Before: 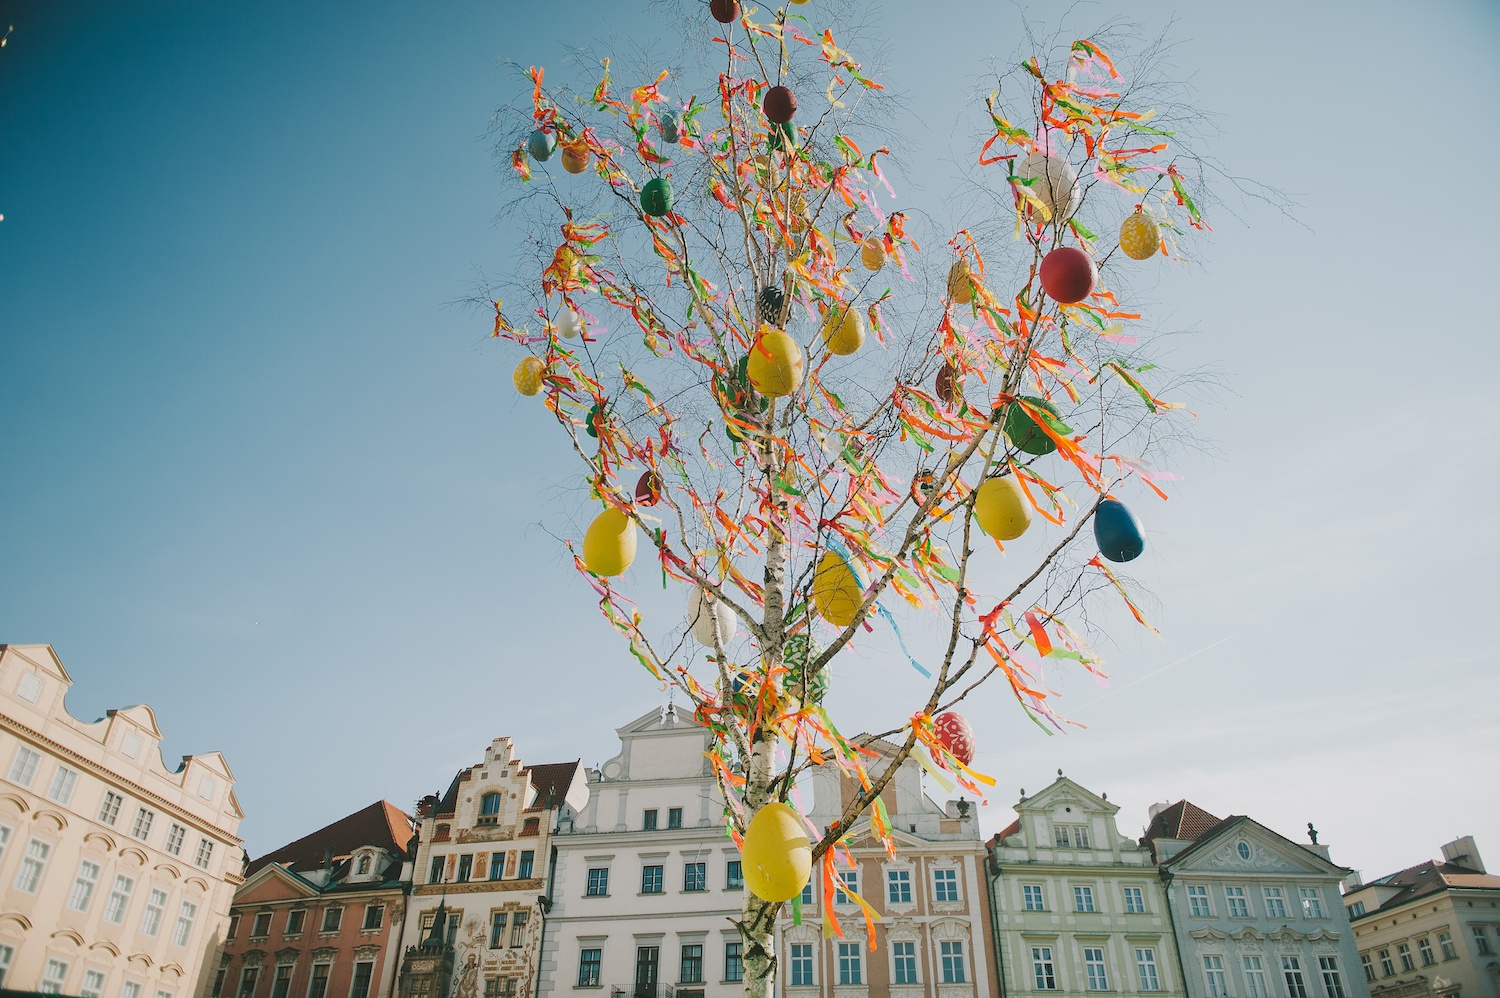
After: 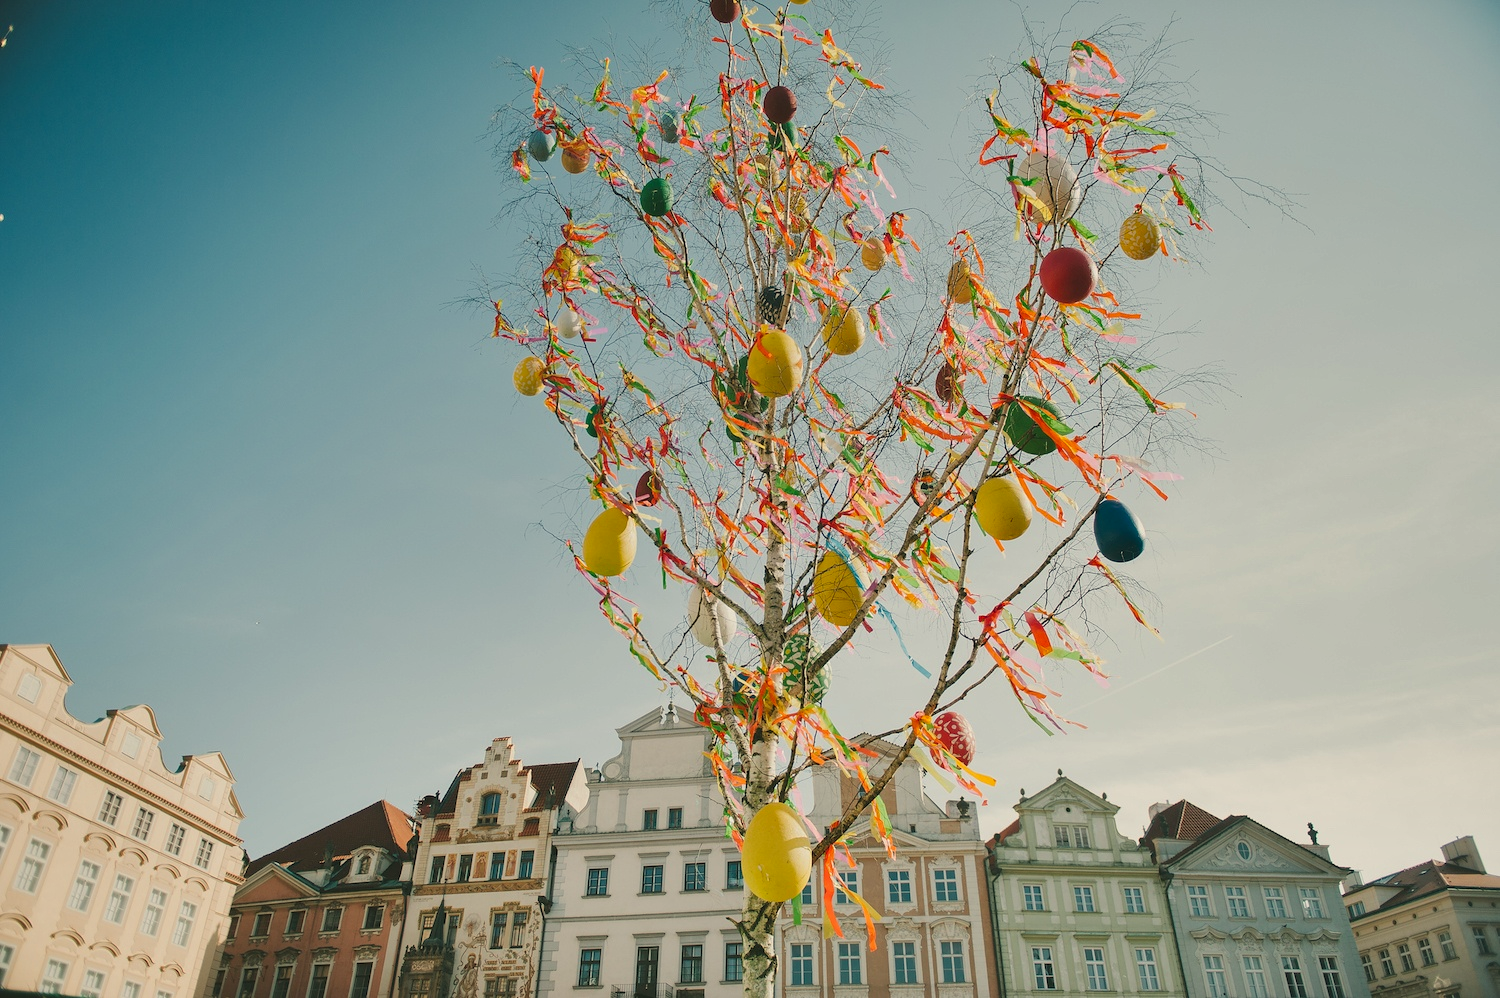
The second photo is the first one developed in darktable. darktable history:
shadows and highlights: soften with gaussian
white balance: red 1.029, blue 0.92
